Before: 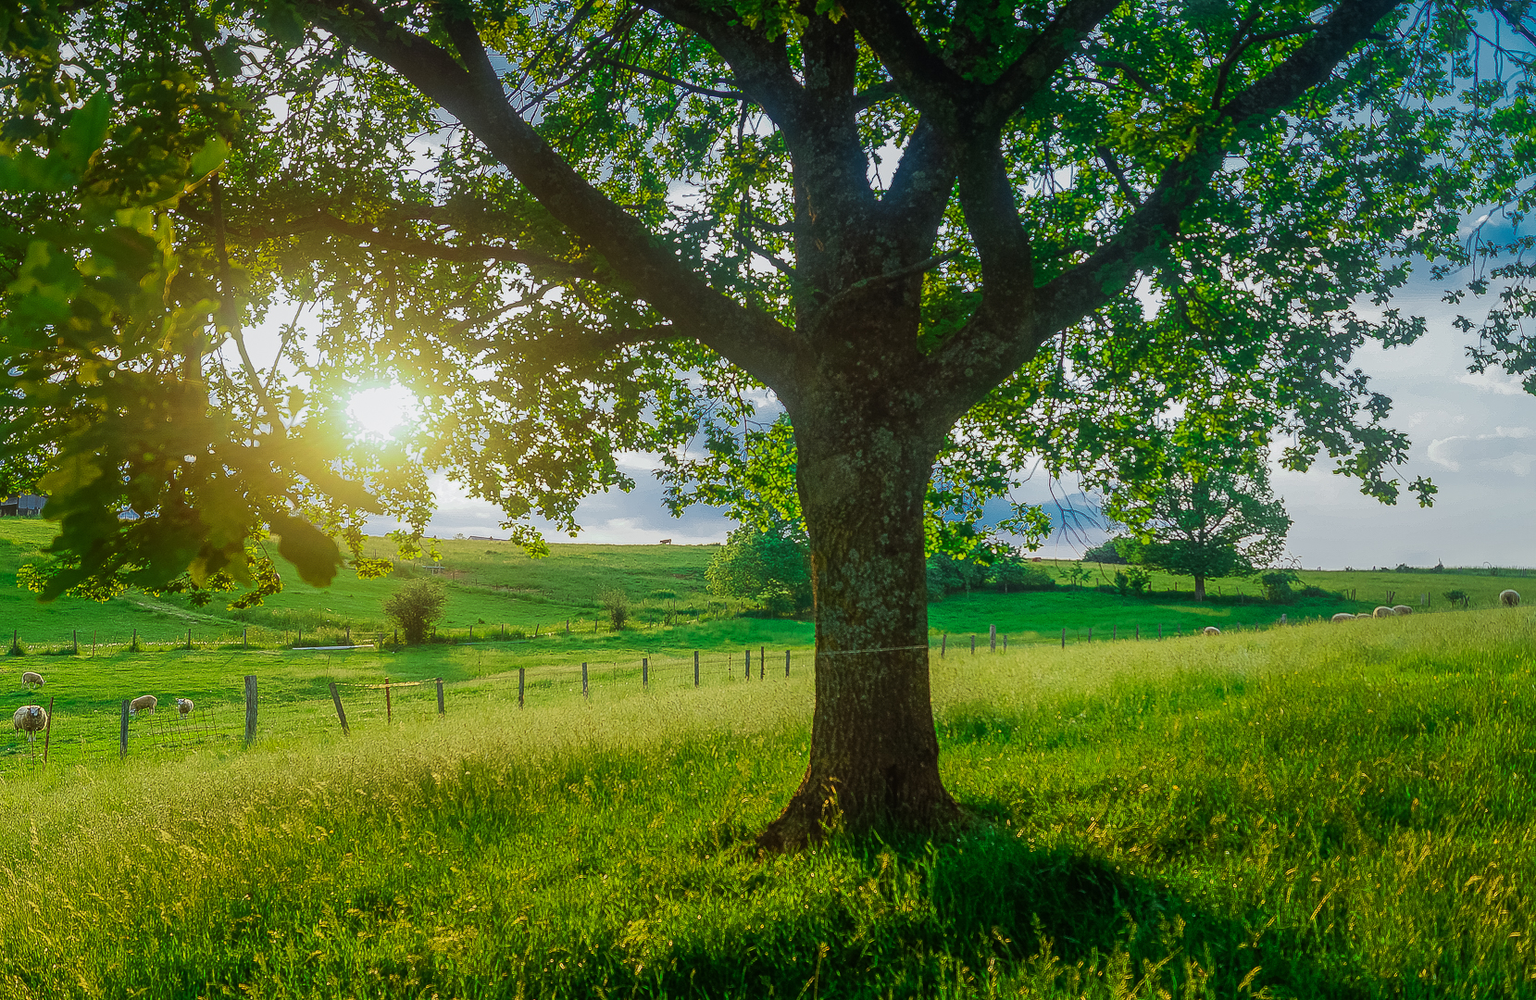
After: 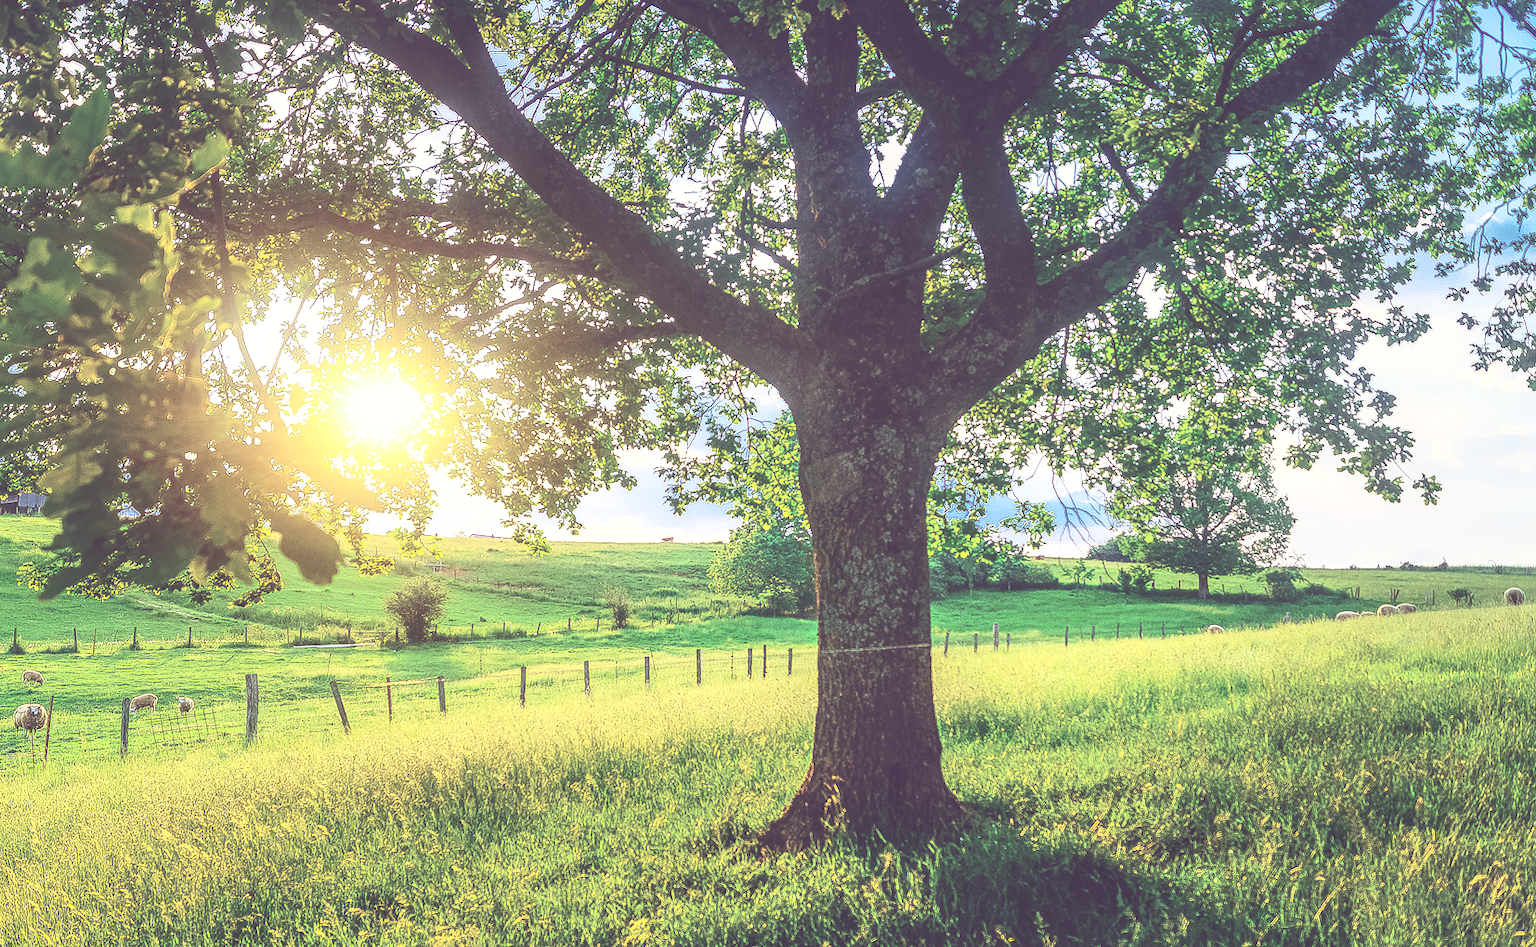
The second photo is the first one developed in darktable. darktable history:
crop: top 0.448%, right 0.264%, bottom 5.045%
contrast brightness saturation: contrast 0.39, brightness 0.53
exposure: black level correction -0.03, compensate highlight preservation false
color balance: lift [1.001, 0.997, 0.99, 1.01], gamma [1.007, 1, 0.975, 1.025], gain [1, 1.065, 1.052, 0.935], contrast 13.25%
local contrast: on, module defaults
